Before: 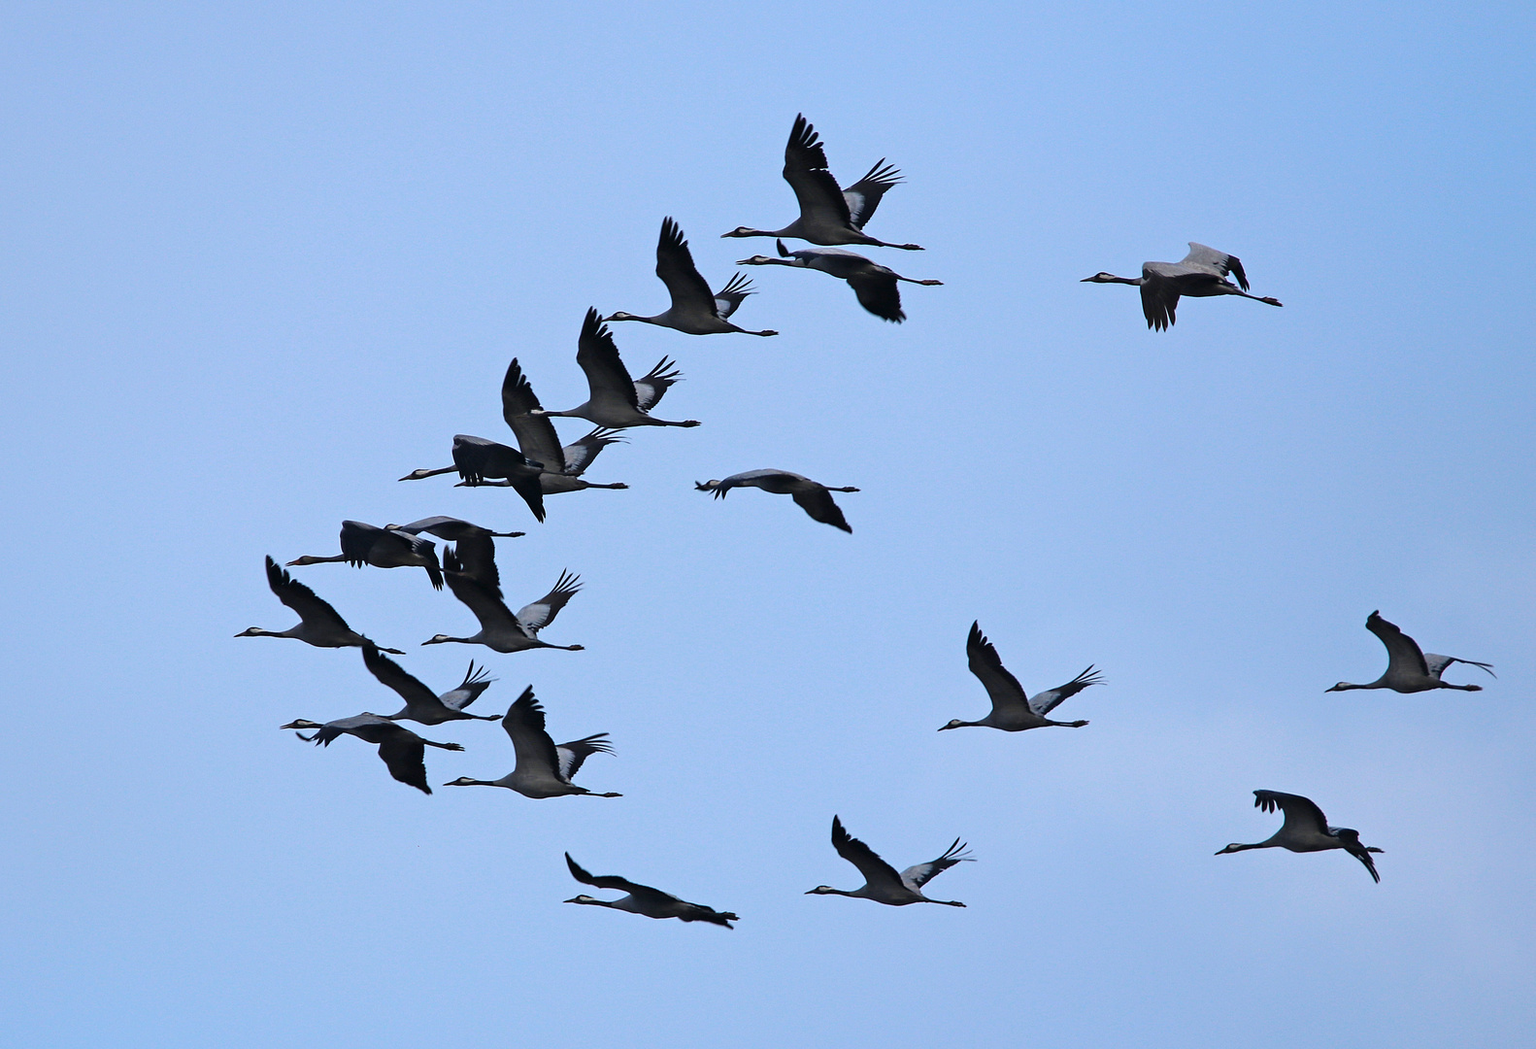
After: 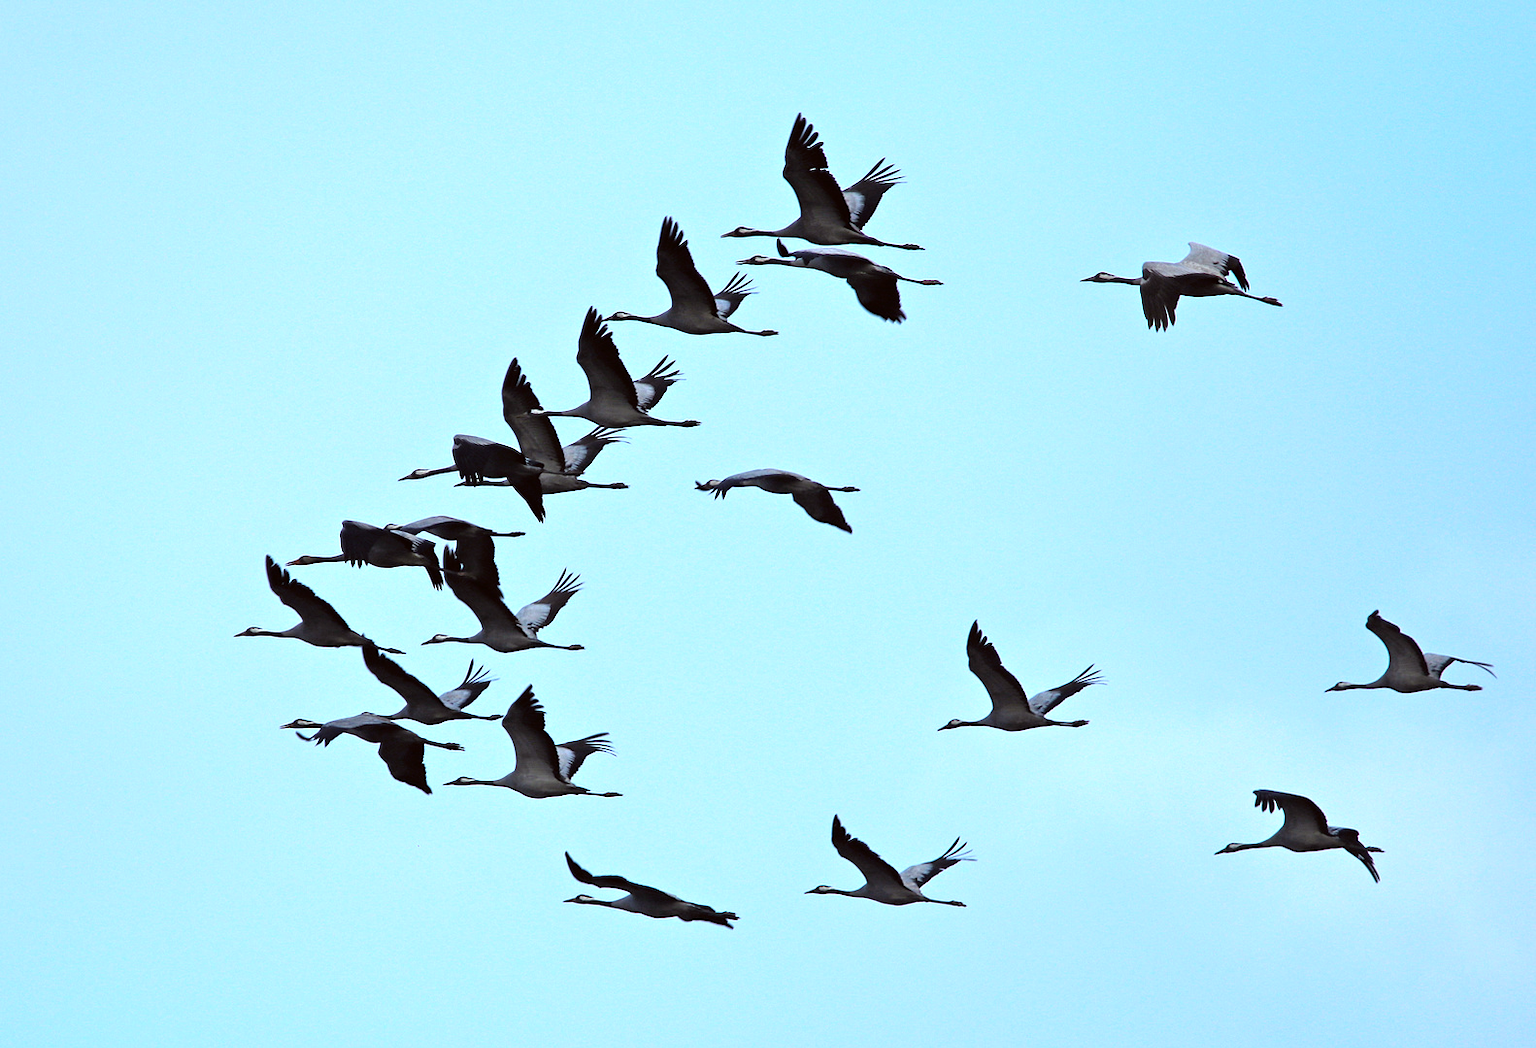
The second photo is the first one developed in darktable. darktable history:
color correction: highlights a* -4.87, highlights b* -4.21, shadows a* 3.91, shadows b* 4.37
tone equalizer: -8 EV -0.765 EV, -7 EV -0.736 EV, -6 EV -0.632 EV, -5 EV -0.425 EV, -3 EV 0.394 EV, -2 EV 0.6 EV, -1 EV 0.686 EV, +0 EV 0.727 EV, smoothing 1
